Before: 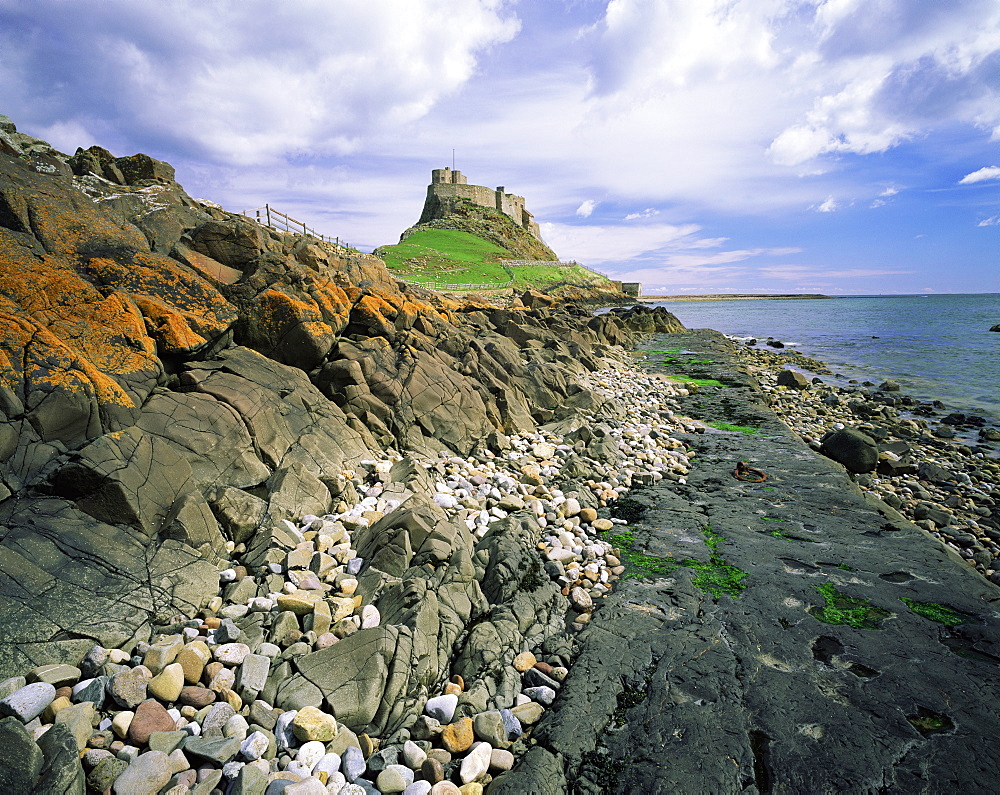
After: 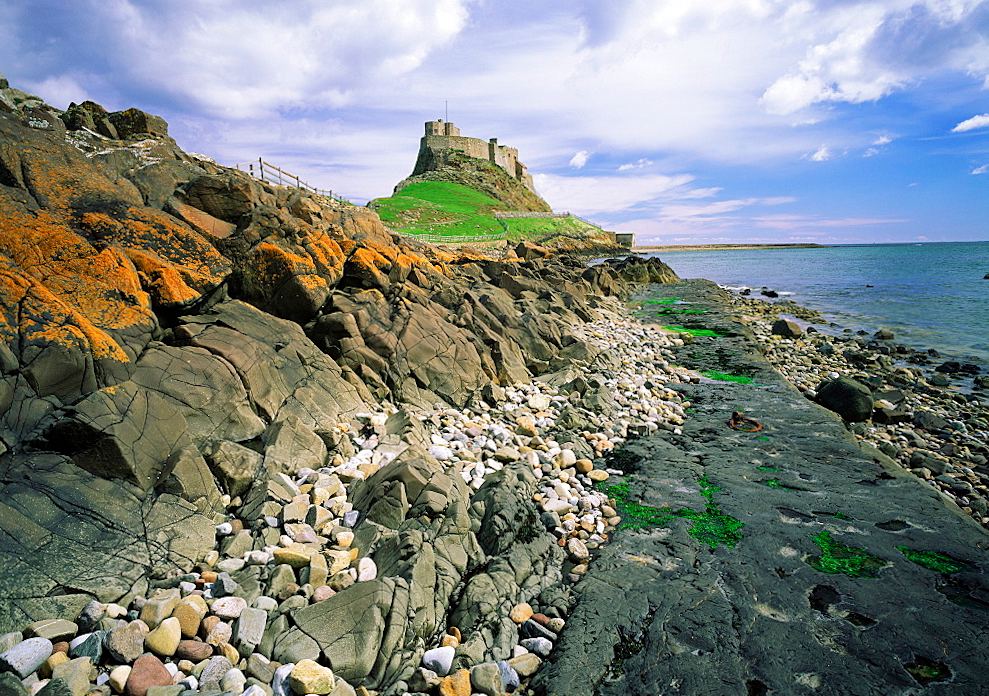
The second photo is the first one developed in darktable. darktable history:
crop and rotate: top 5.609%, bottom 5.609%
rotate and perspective: rotation -0.45°, automatic cropping original format, crop left 0.008, crop right 0.992, crop top 0.012, crop bottom 0.988
